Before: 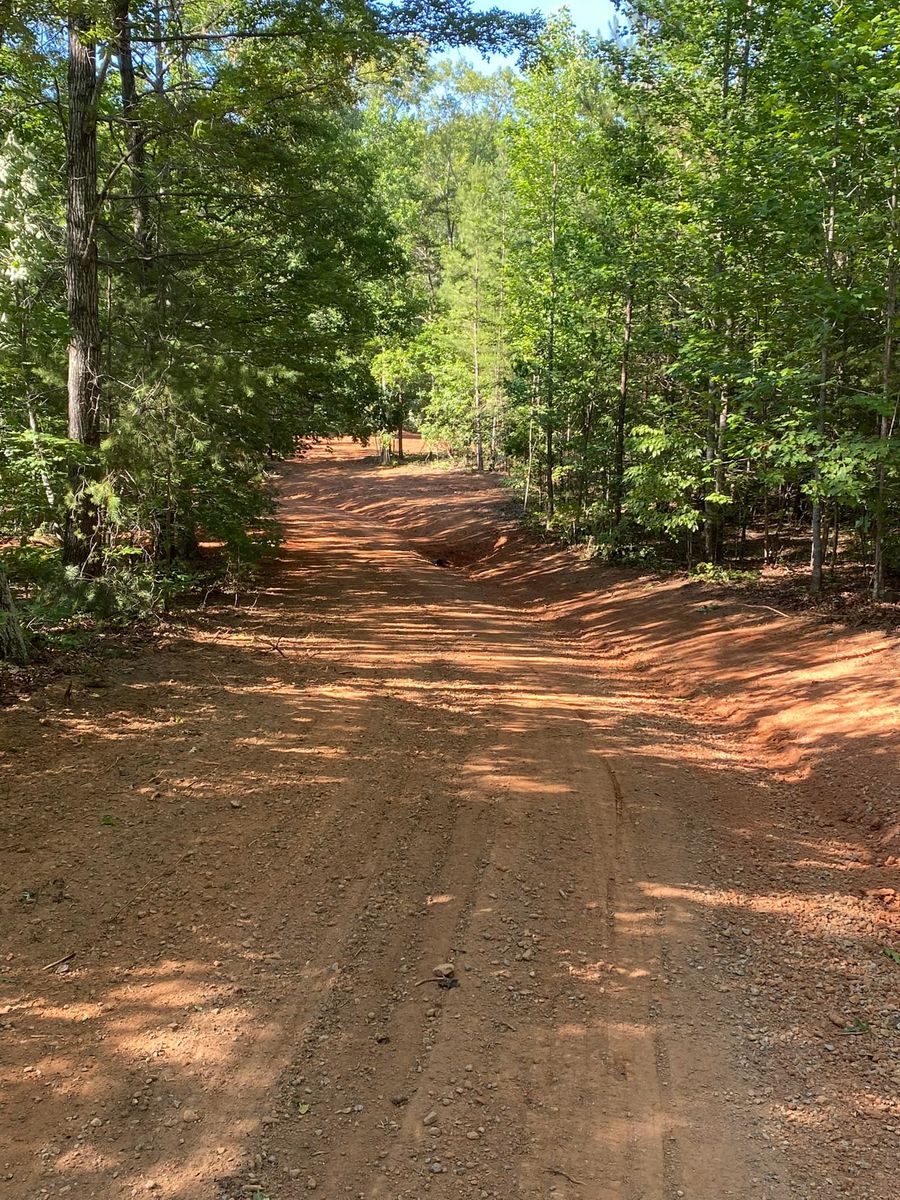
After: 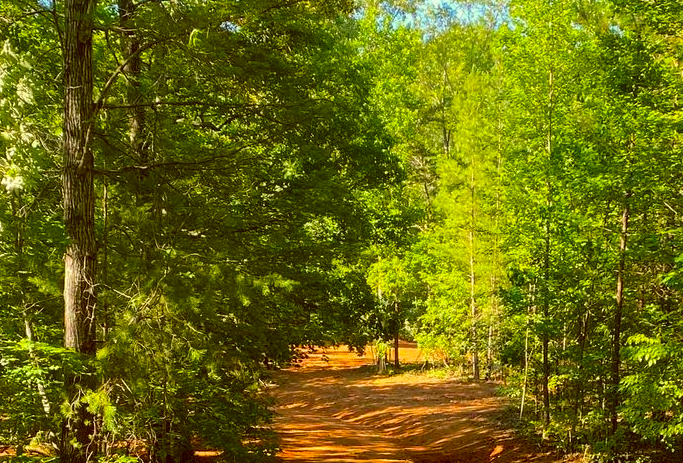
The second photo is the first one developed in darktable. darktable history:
color correction: highlights a* -5.25, highlights b* 9.8, shadows a* 9.95, shadows b* 24.17
color balance rgb: shadows lift › chroma 2.89%, shadows lift › hue 188.36°, highlights gain › chroma 1.113%, highlights gain › hue 60.24°, linear chroma grading › global chroma 19.759%, perceptual saturation grading › global saturation 29.764%, perceptual brilliance grading › global brilliance 2.893%, perceptual brilliance grading › highlights -2.901%, perceptual brilliance grading › shadows 2.603%, global vibrance 9.504%
crop: left 0.553%, top 7.632%, right 23.519%, bottom 53.714%
